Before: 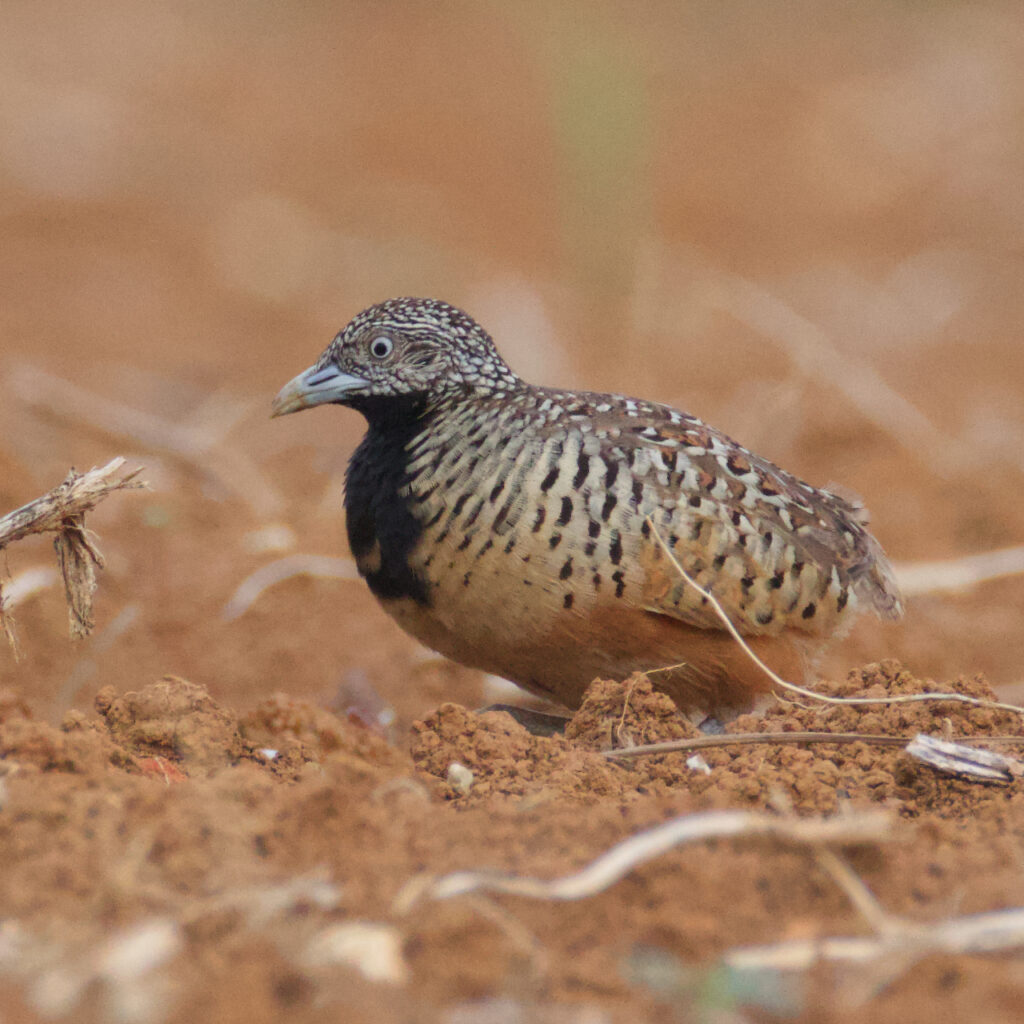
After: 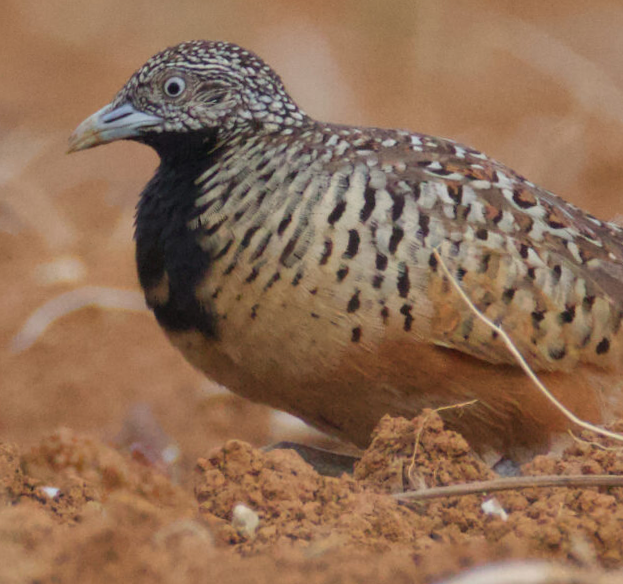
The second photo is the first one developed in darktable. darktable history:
crop and rotate: left 22.13%, top 22.054%, right 22.026%, bottom 22.102%
shadows and highlights: white point adjustment -3.64, highlights -63.34, highlights color adjustment 42%, soften with gaussian
rotate and perspective: rotation 0.128°, lens shift (vertical) -0.181, lens shift (horizontal) -0.044, shear 0.001, automatic cropping off
